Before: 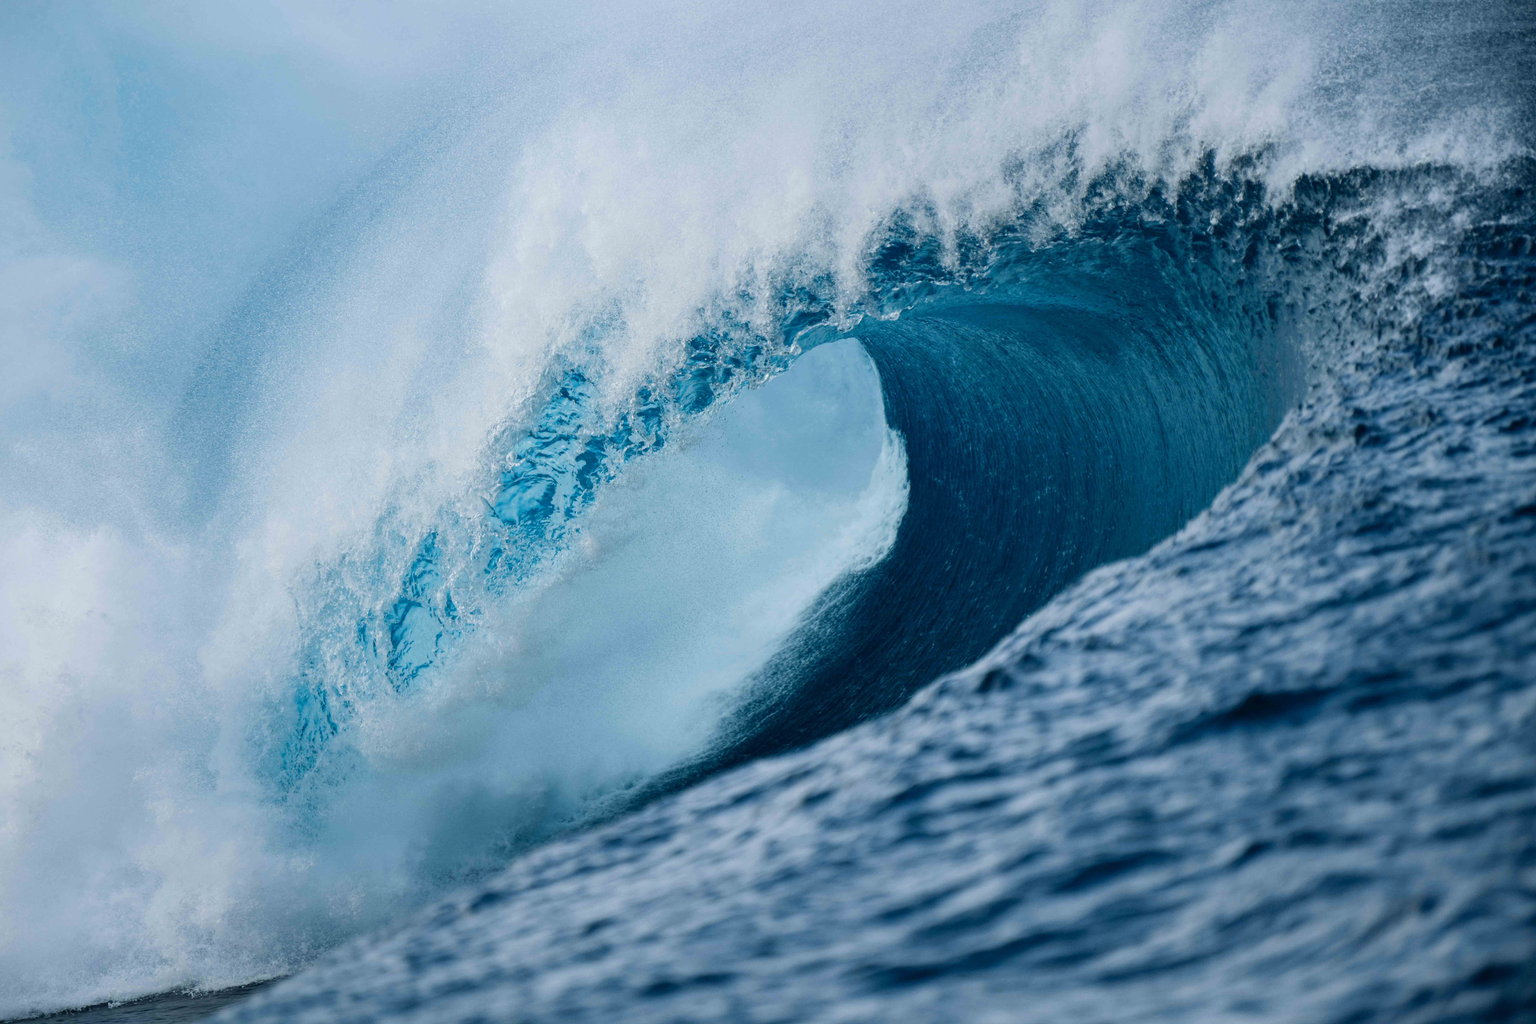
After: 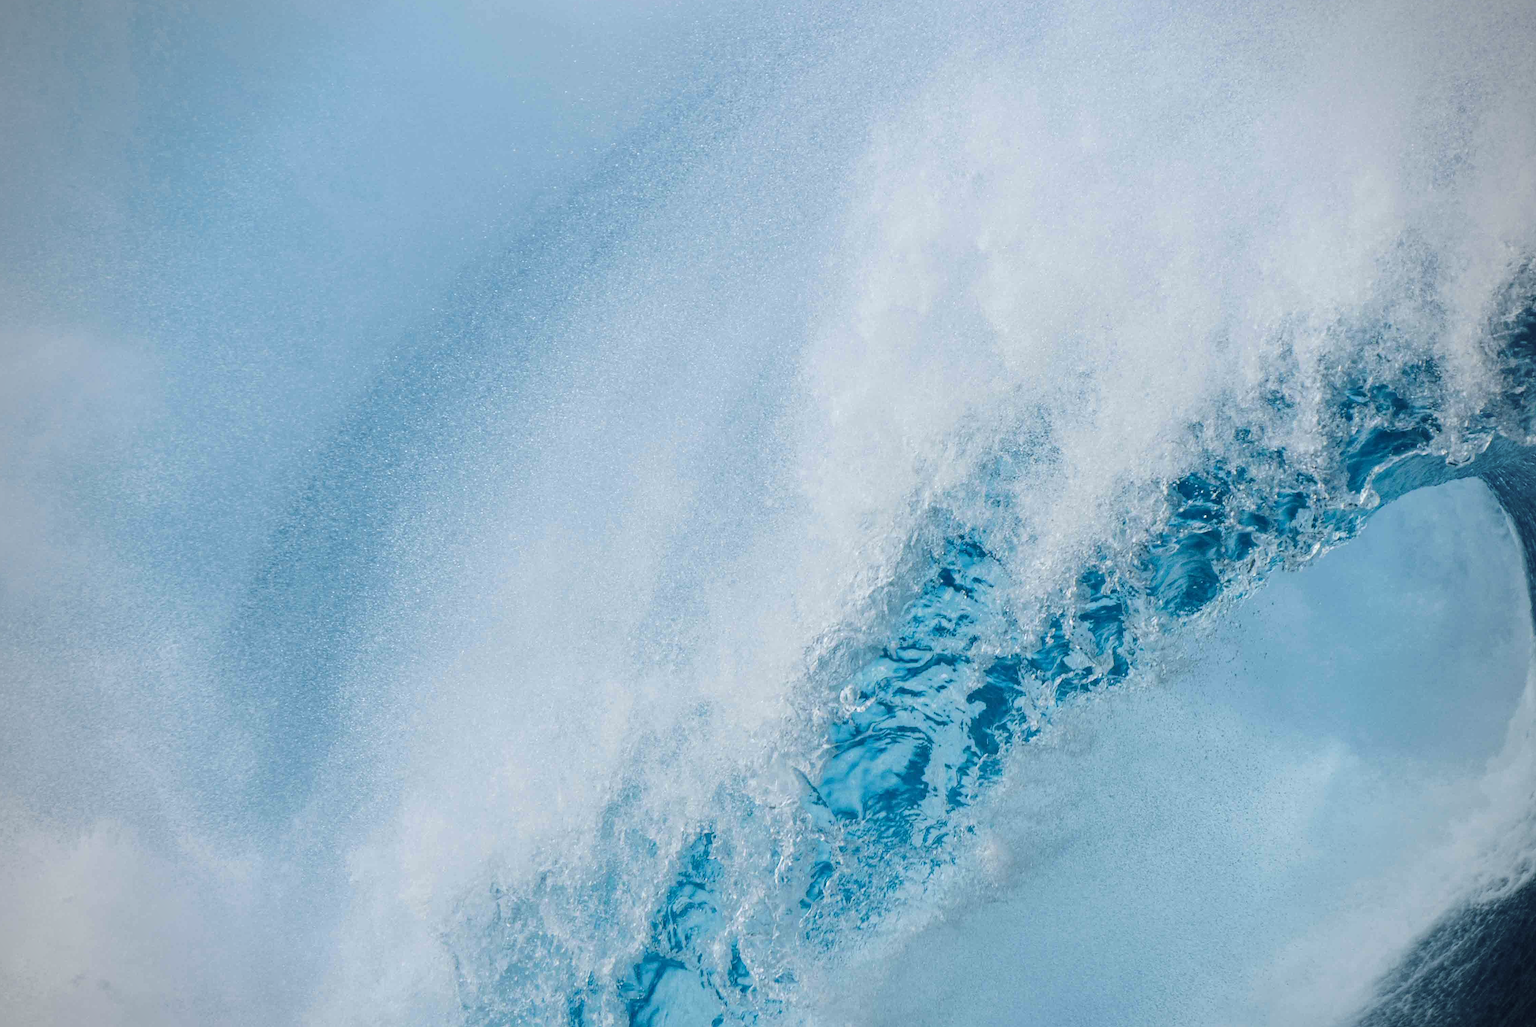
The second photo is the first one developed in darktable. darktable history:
vignetting: on, module defaults
crop and rotate: left 3.047%, top 7.509%, right 42.236%, bottom 37.598%
color balance rgb: on, module defaults
sharpen: on, module defaults
